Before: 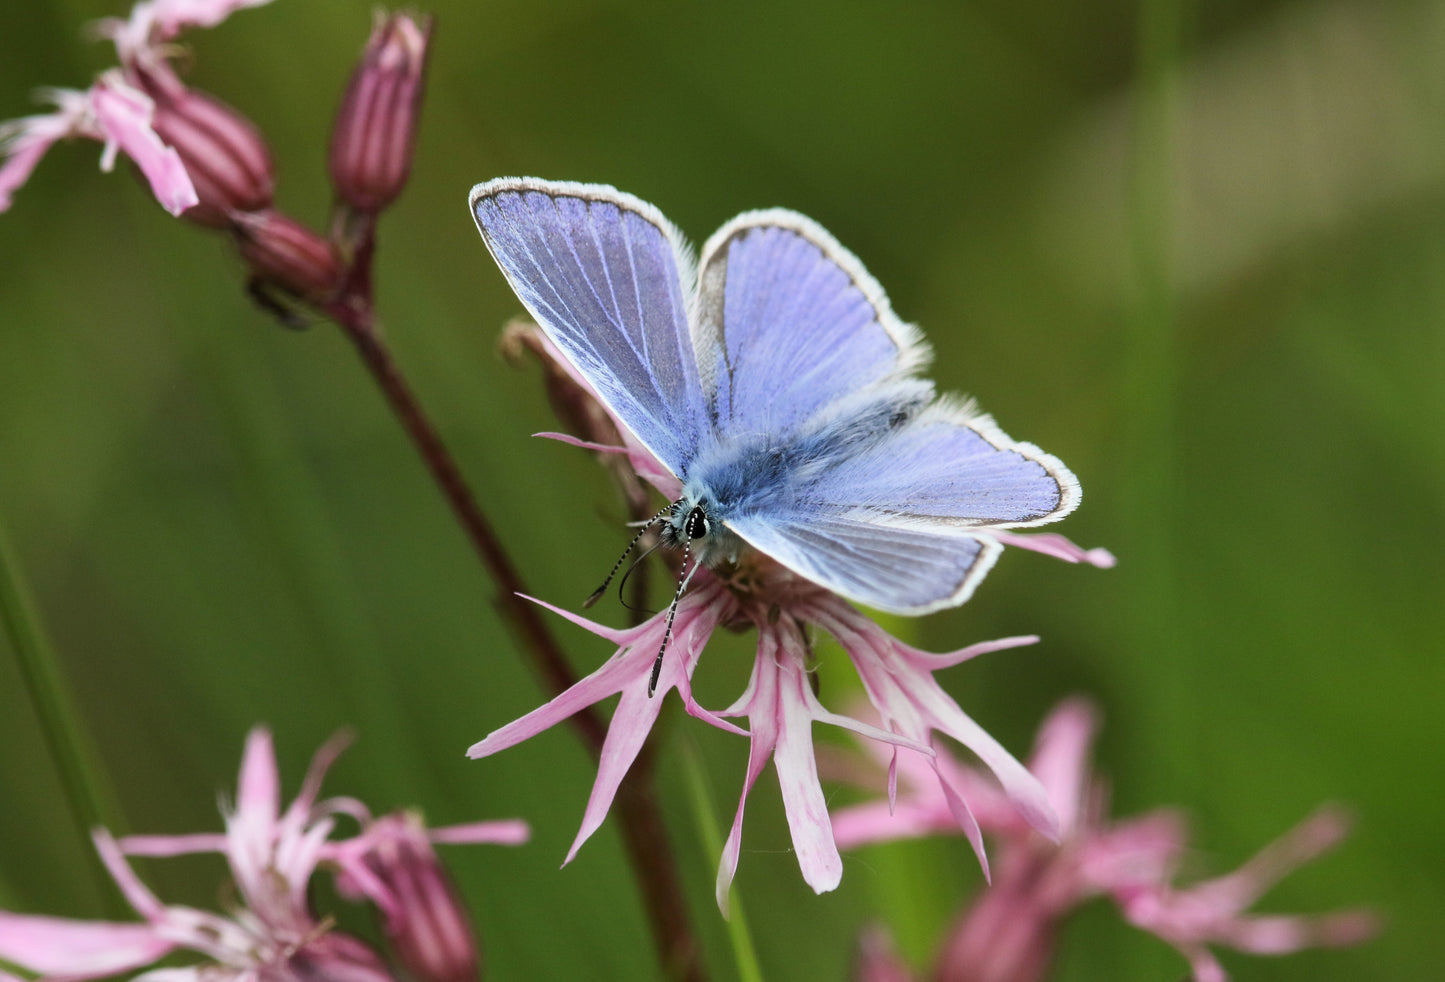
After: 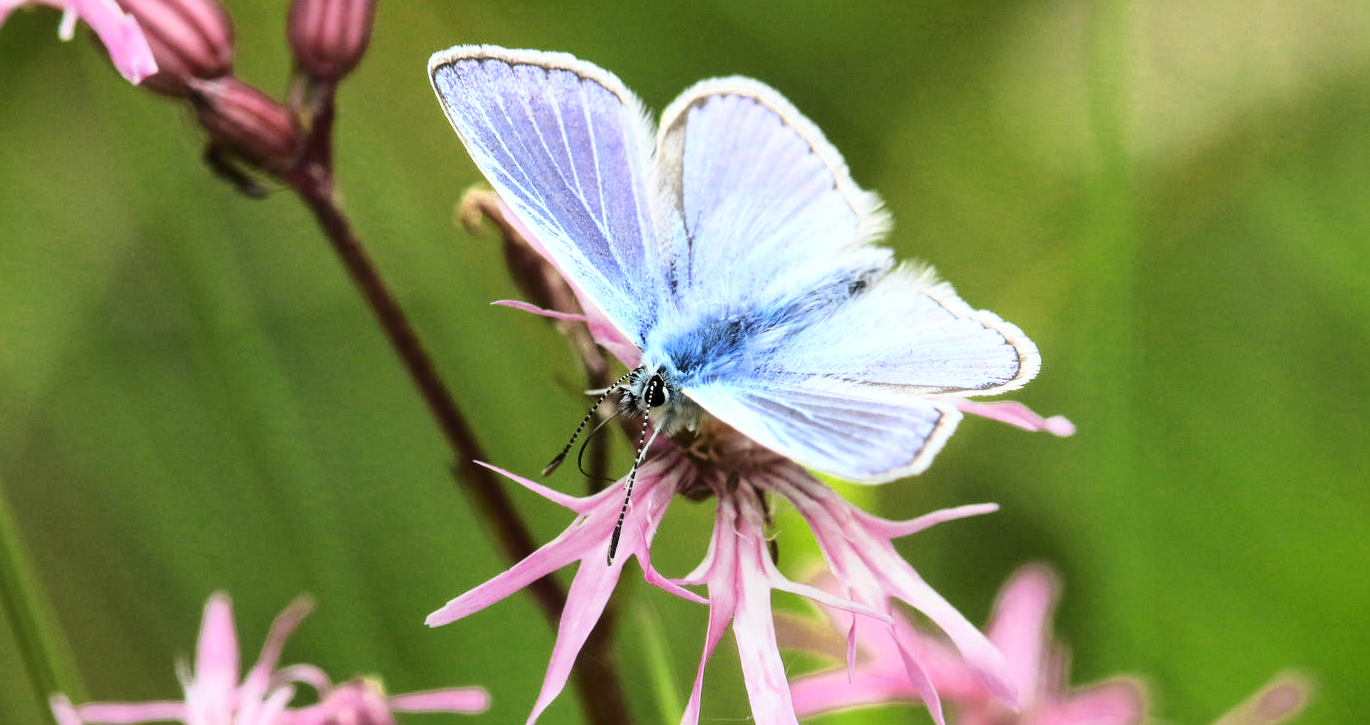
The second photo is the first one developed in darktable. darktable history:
exposure: compensate exposure bias true, compensate highlight preservation false
color zones: curves: ch0 [(0, 0.485) (0.178, 0.476) (0.261, 0.623) (0.411, 0.403) (0.708, 0.603) (0.934, 0.412)]; ch1 [(0.003, 0.485) (0.149, 0.496) (0.229, 0.584) (0.326, 0.551) (0.484, 0.262) (0.757, 0.643)]
crop and rotate: left 2.884%, top 13.493%, right 2.282%, bottom 12.645%
base curve: curves: ch0 [(0, 0) (0.028, 0.03) (0.121, 0.232) (0.46, 0.748) (0.859, 0.968) (1, 1)]
